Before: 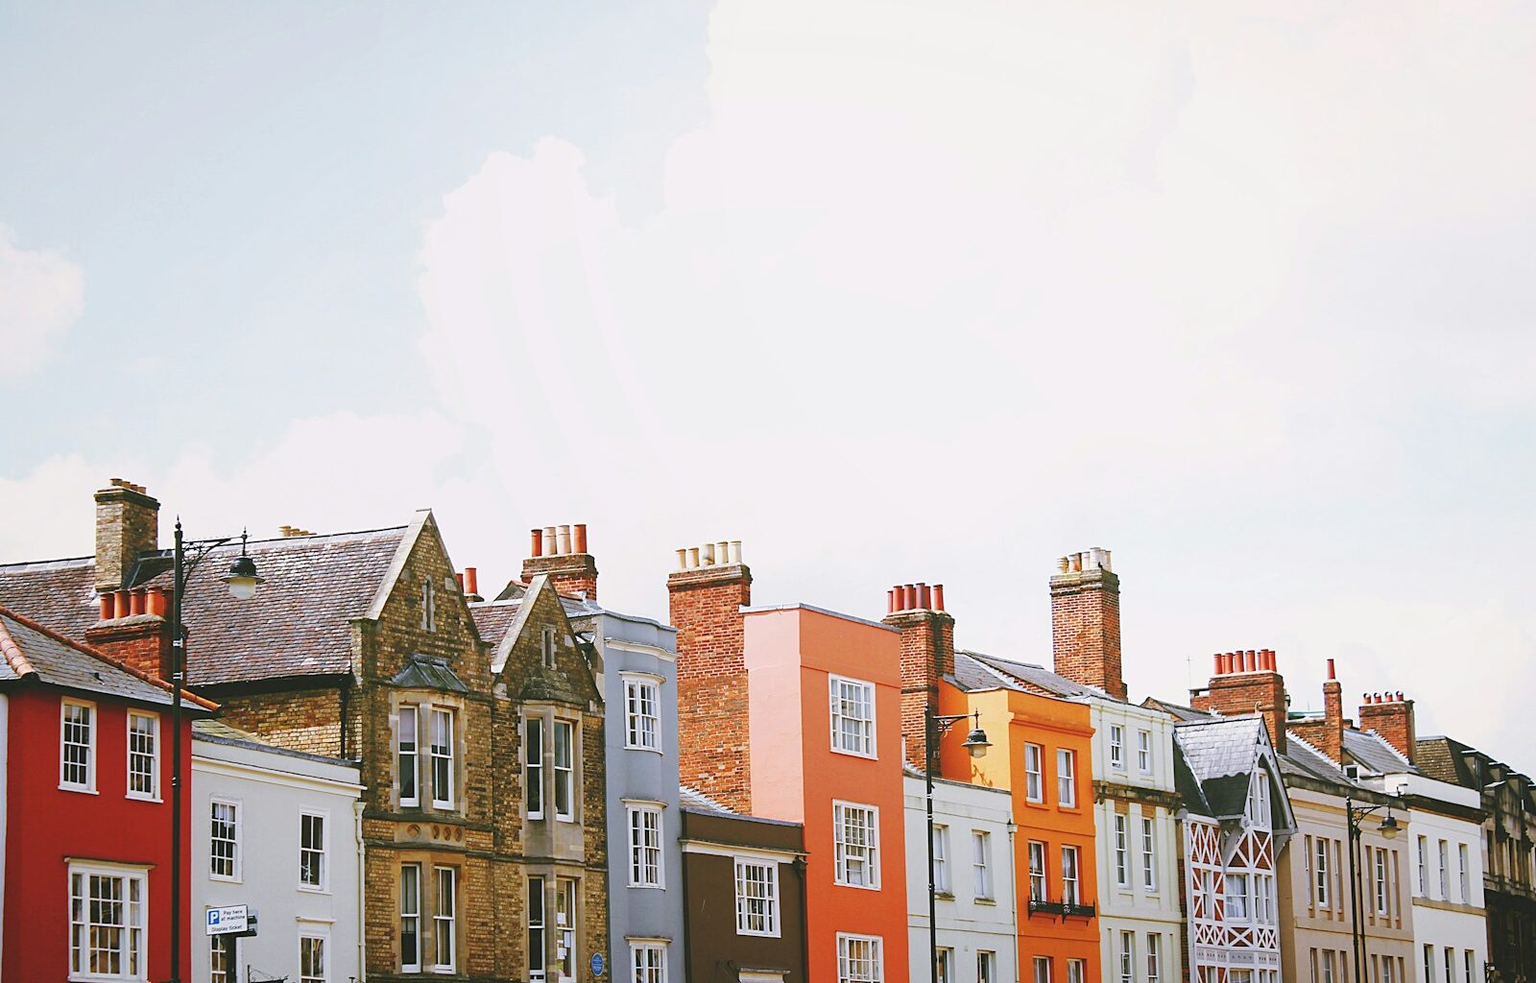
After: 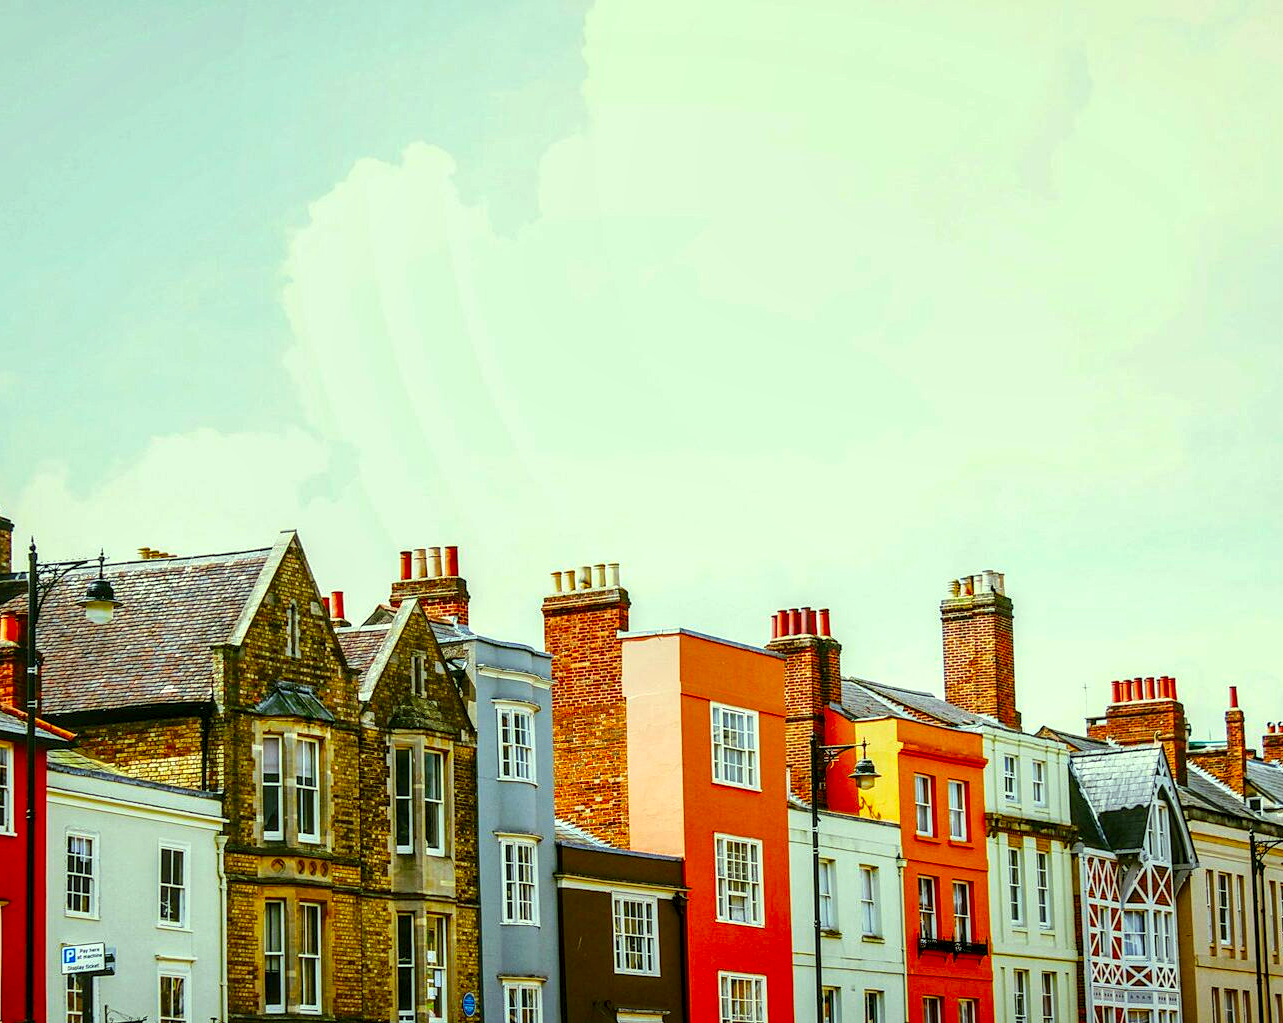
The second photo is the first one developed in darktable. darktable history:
crop and rotate: left 9.597%, right 10.195%
color correction: highlights a* -10.77, highlights b* 9.8, saturation 1.72
local contrast: highlights 19%, detail 186%
